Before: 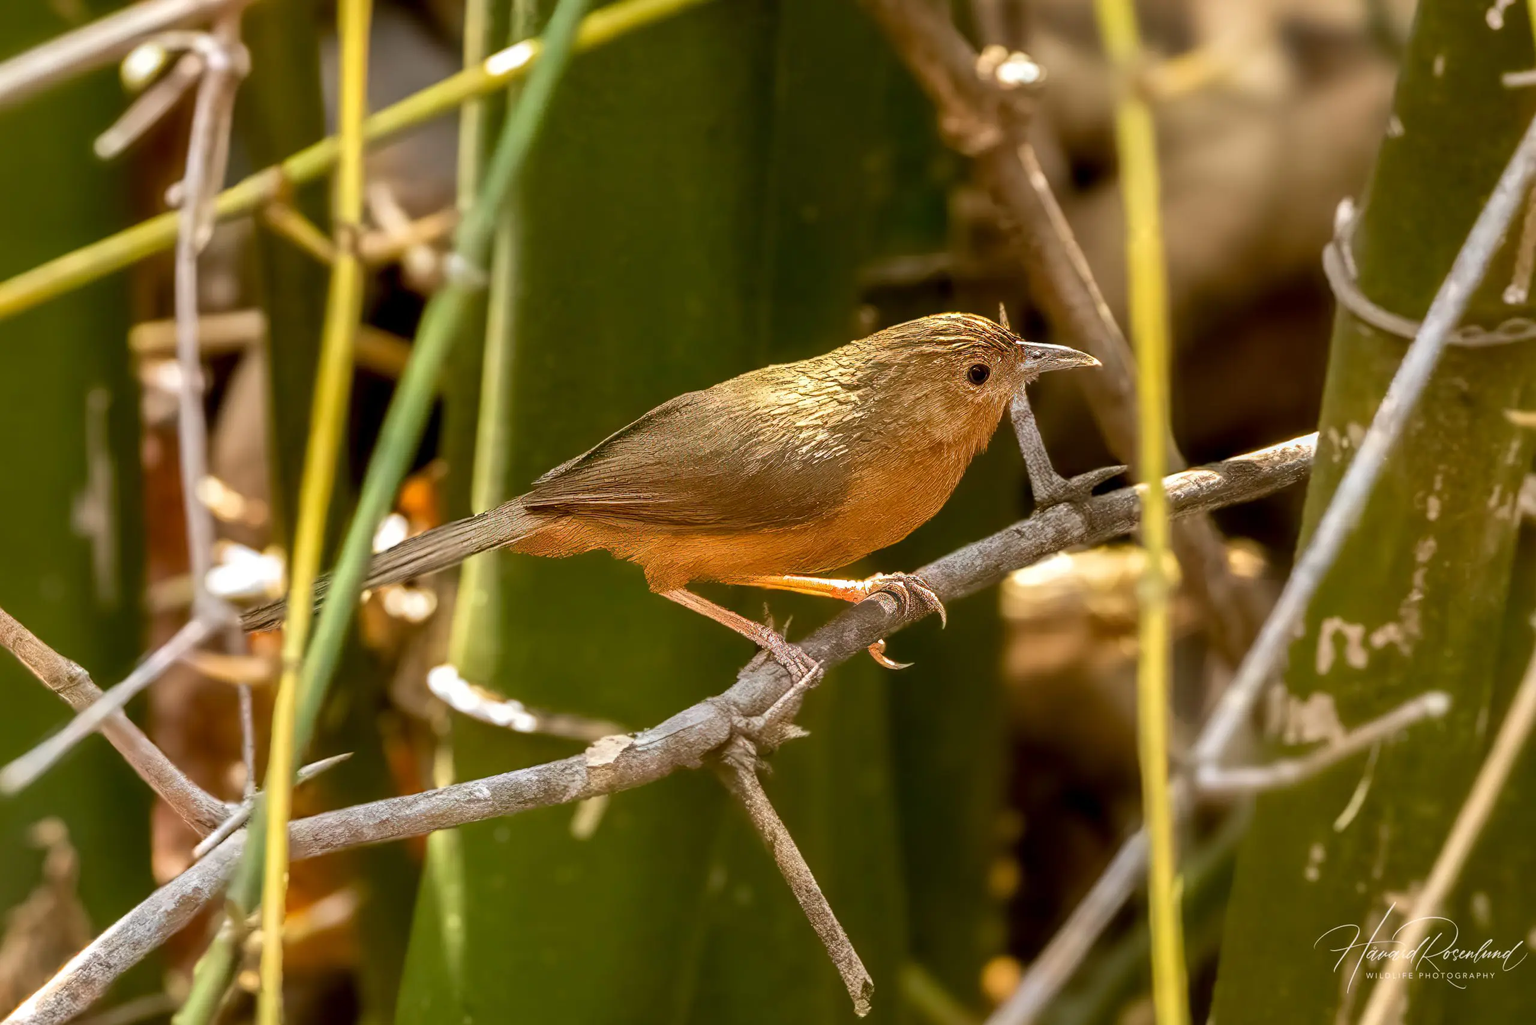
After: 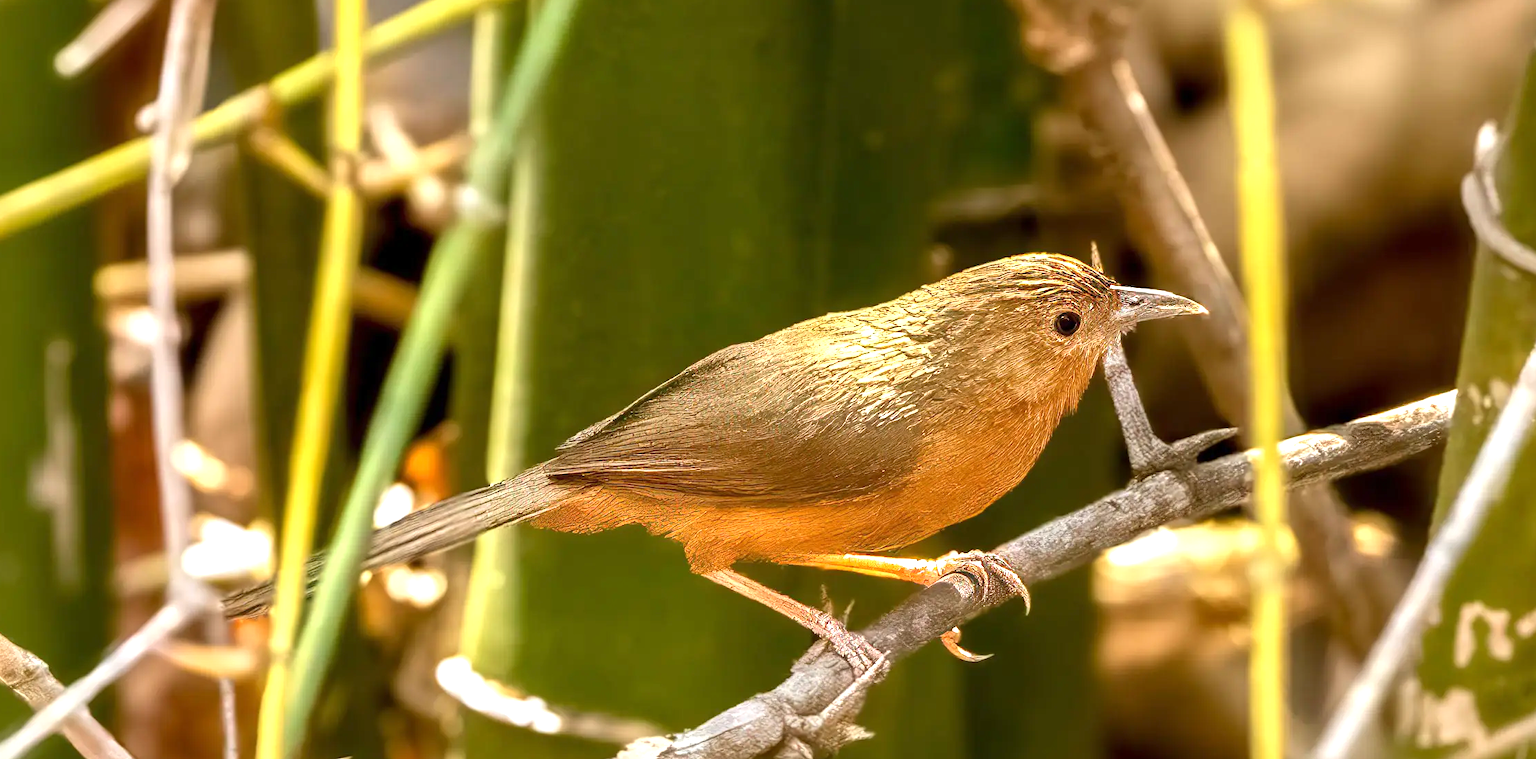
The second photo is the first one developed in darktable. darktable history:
crop: left 3.086%, top 8.992%, right 9.607%, bottom 26.264%
exposure: exposure 0.761 EV, compensate exposure bias true, compensate highlight preservation false
